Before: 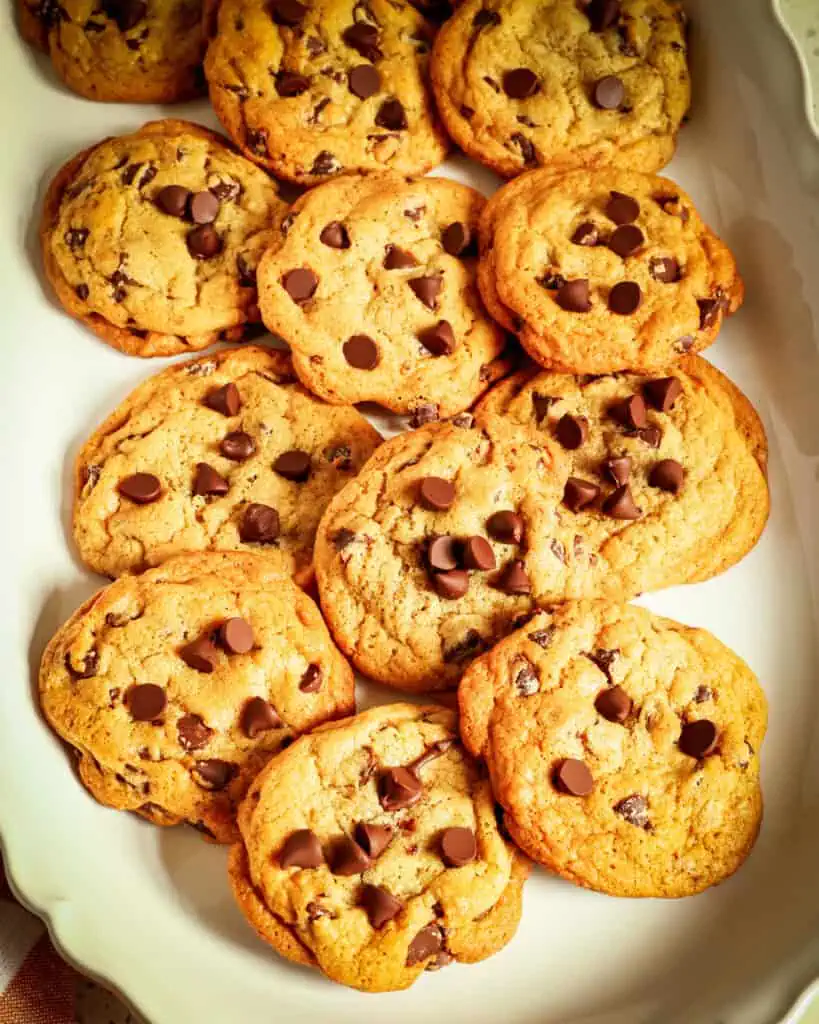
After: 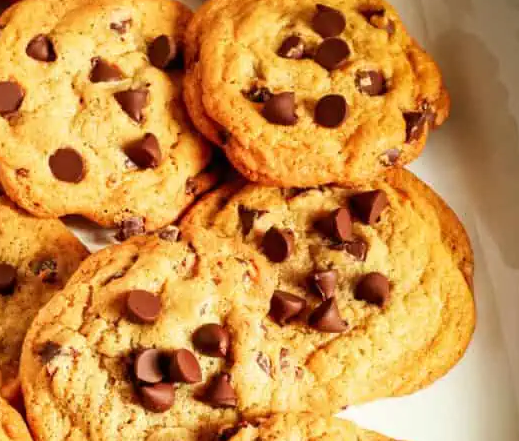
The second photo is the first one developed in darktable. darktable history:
crop: left 35.991%, top 18.265%, right 0.527%, bottom 38.622%
